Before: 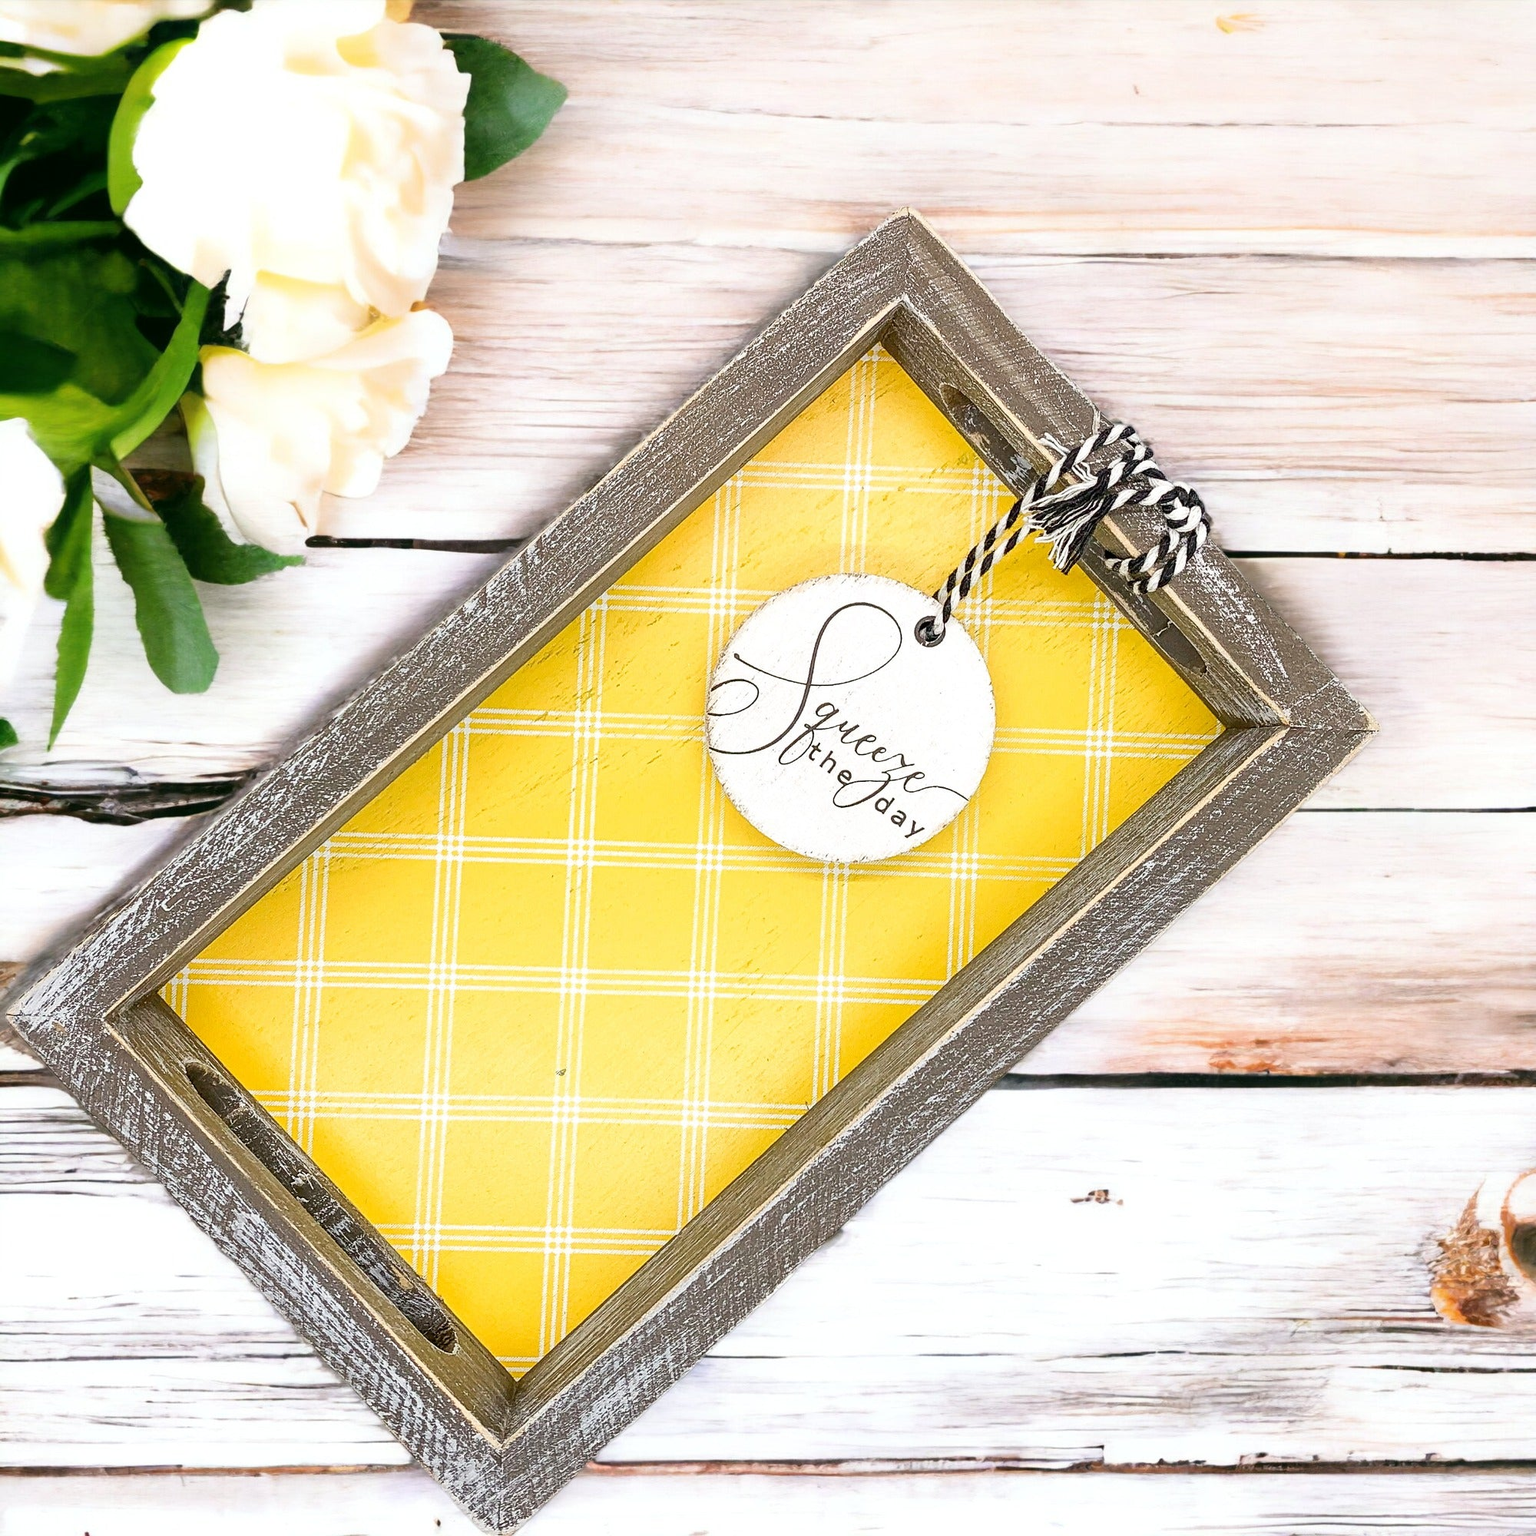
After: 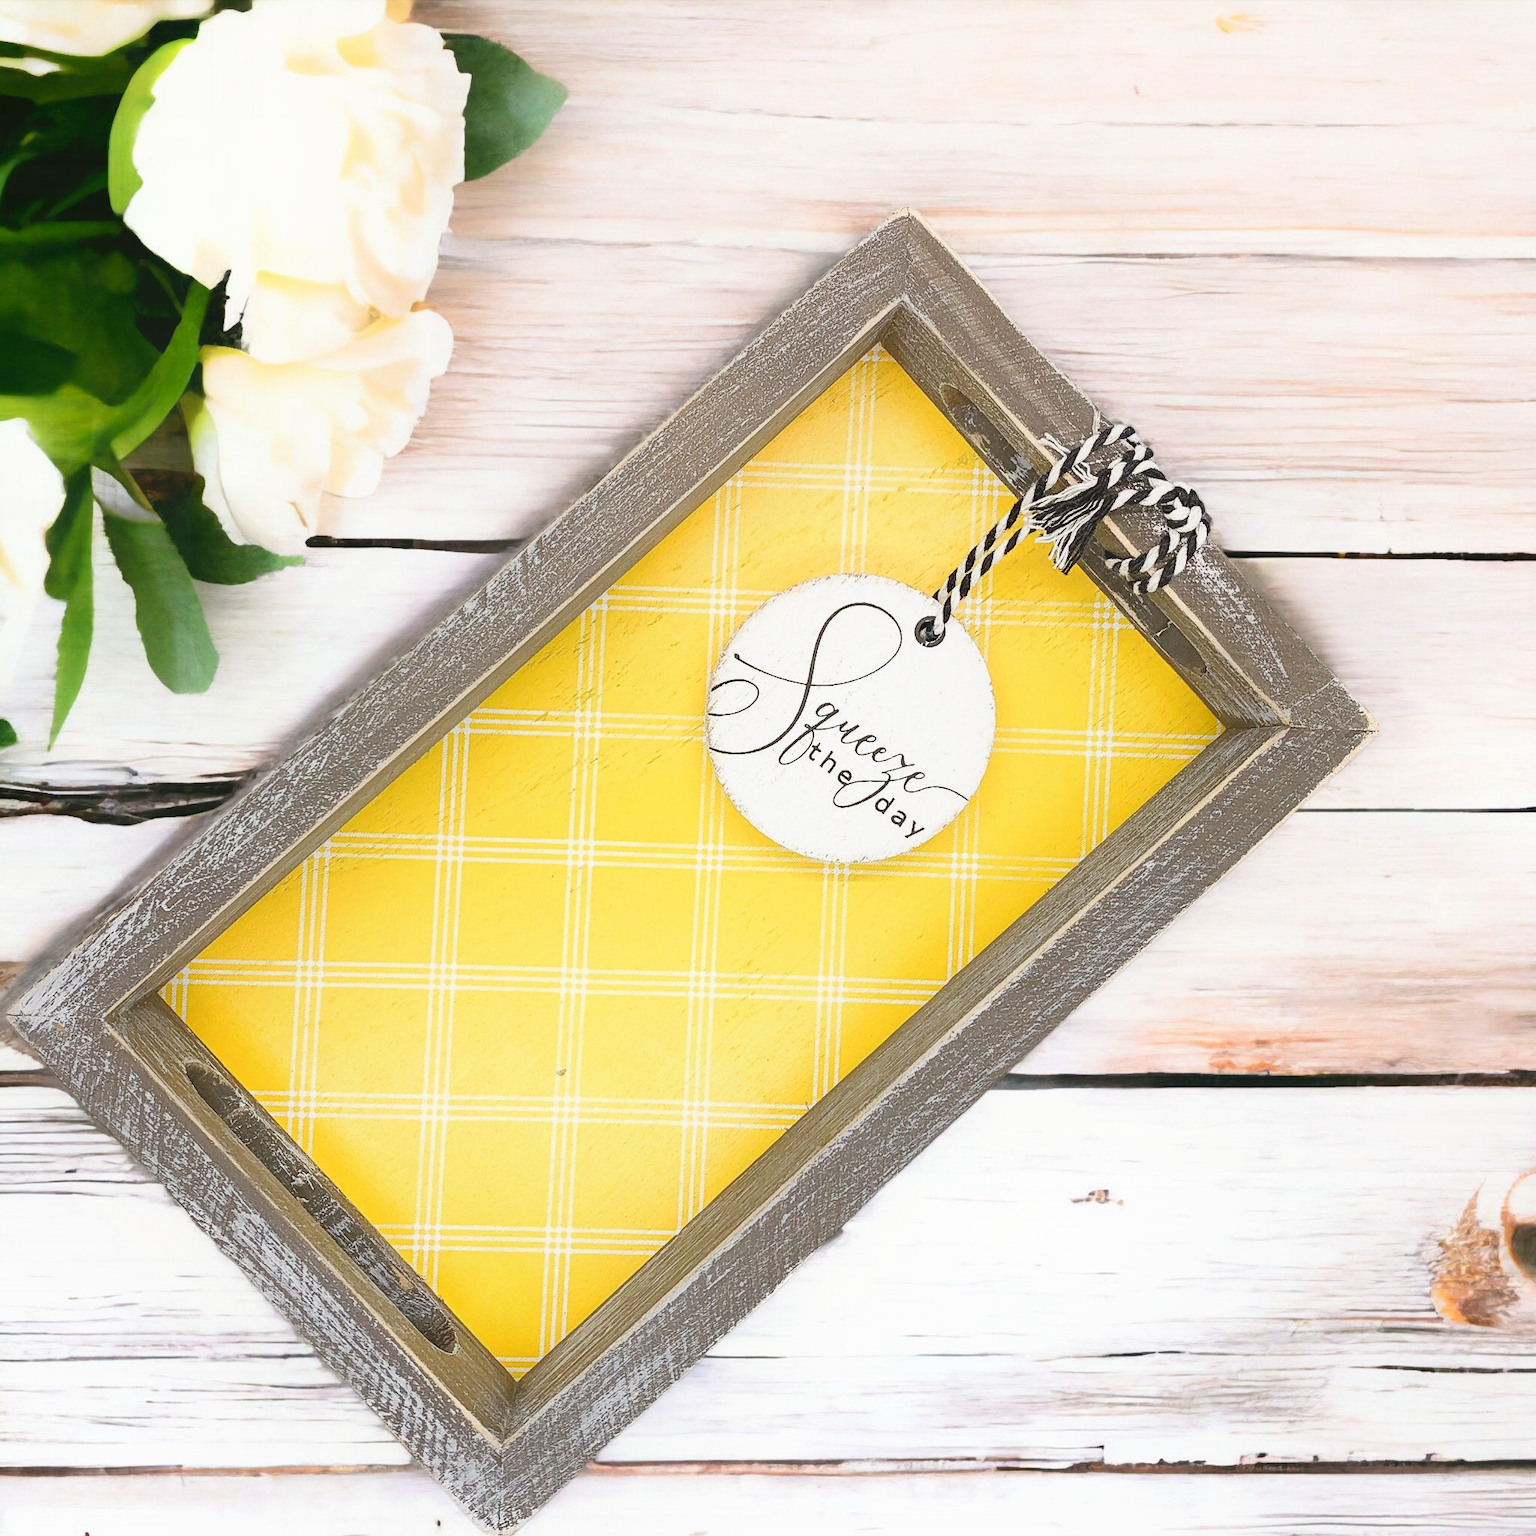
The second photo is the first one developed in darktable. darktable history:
contrast equalizer: y [[0.6 ×6], [0.55 ×6], [0 ×6], [0 ×6], [0 ×6]], mix -0.984
